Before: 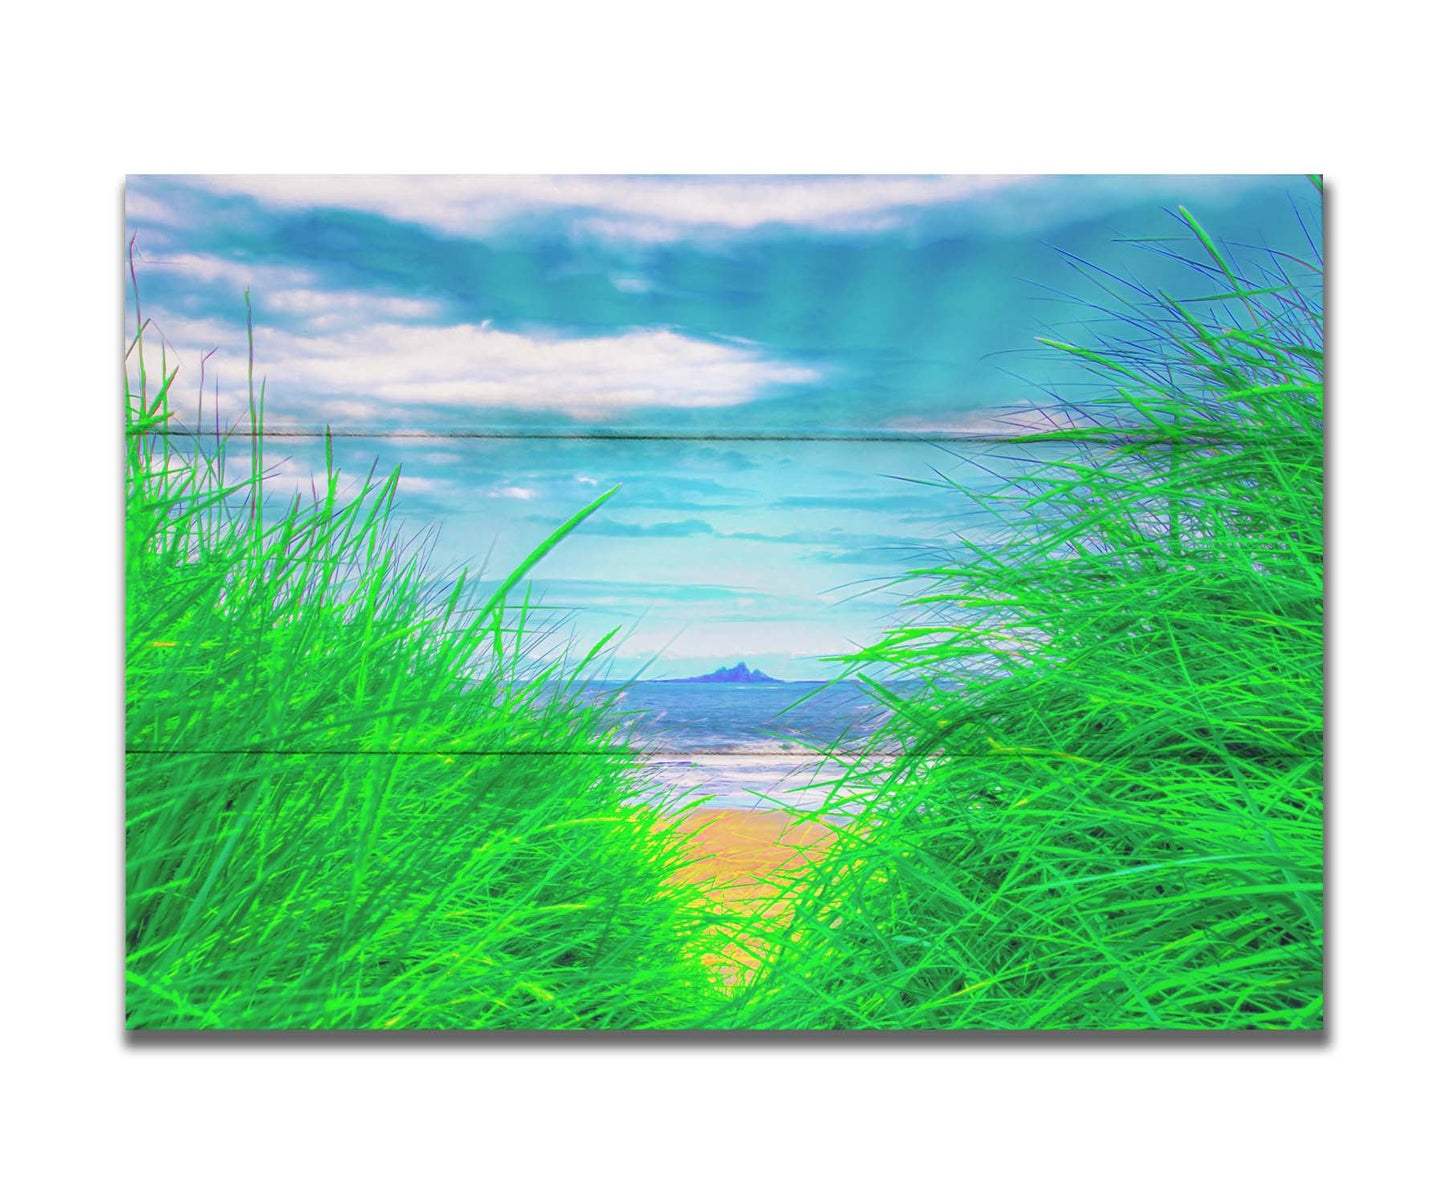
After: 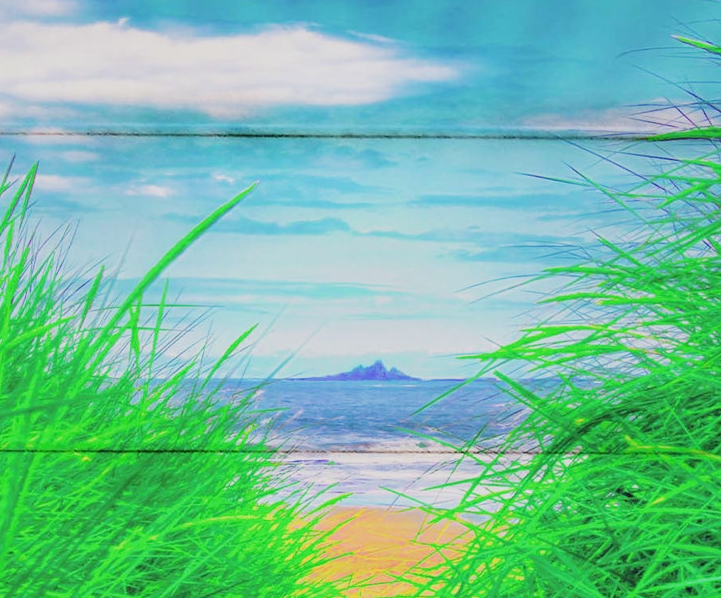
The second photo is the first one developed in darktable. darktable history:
filmic rgb: black relative exposure -5.03 EV, white relative exposure 3.99 EV, hardness 2.88, contrast 1.299, highlights saturation mix -28.67%
exposure: compensate highlight preservation false
crop: left 25.183%, top 25.165%, right 24.86%, bottom 25.143%
